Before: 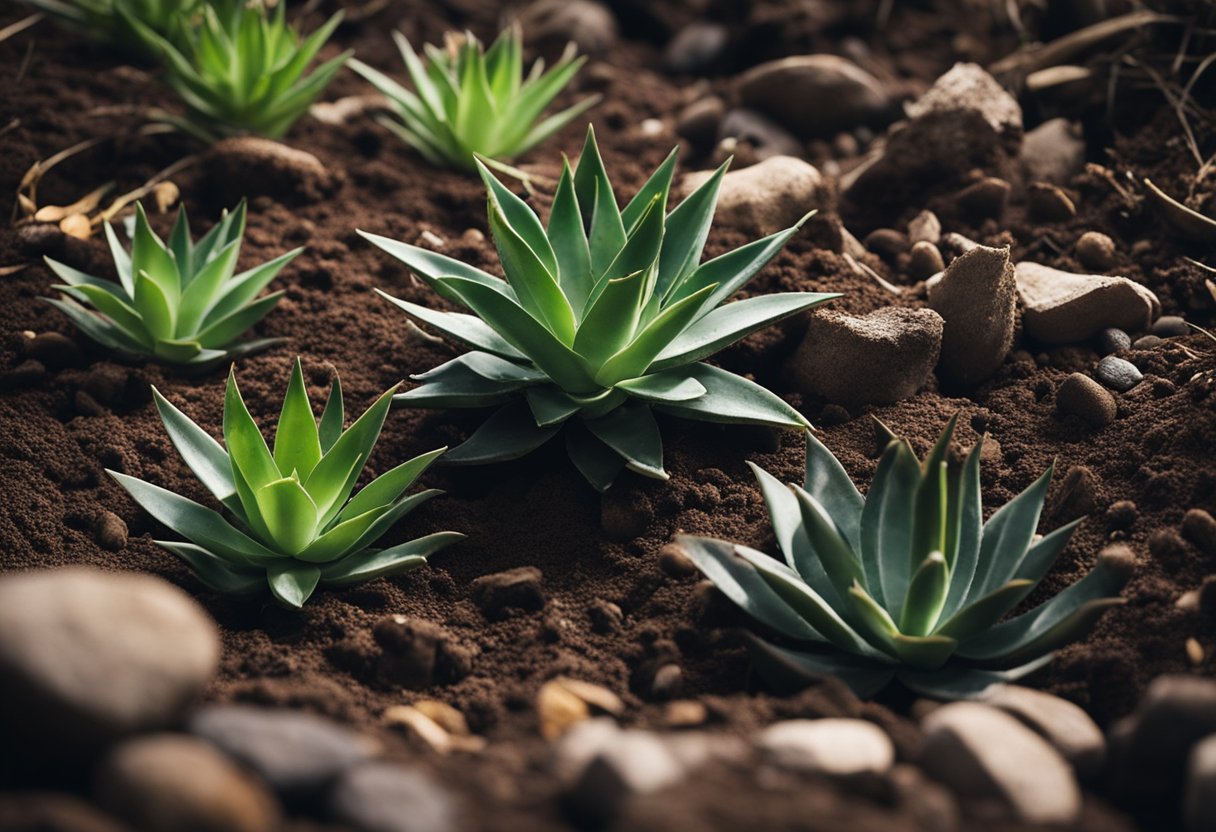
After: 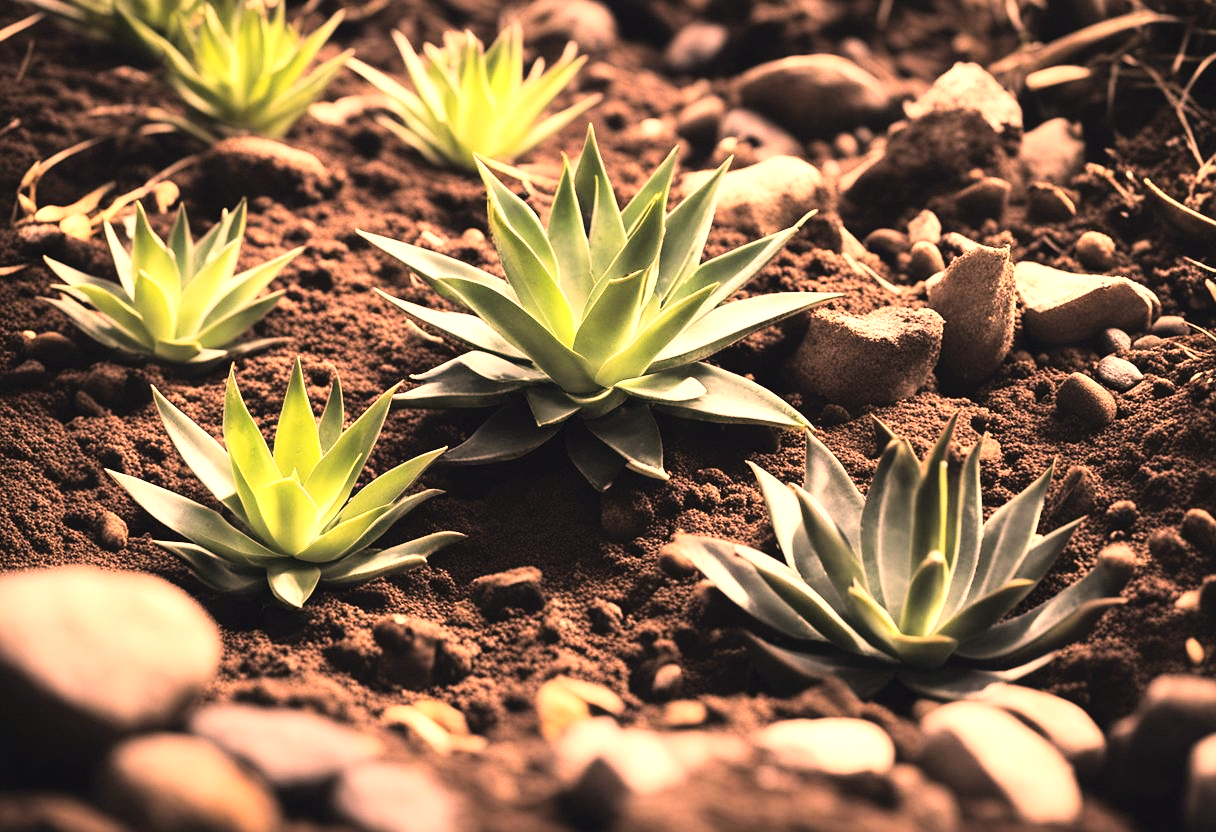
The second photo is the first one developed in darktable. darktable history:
color correction: highlights a* 39.24, highlights b* 39.6, saturation 0.693
tone equalizer: on, module defaults
base curve: curves: ch0 [(0, 0) (0.036, 0.025) (0.121, 0.166) (0.206, 0.329) (0.605, 0.79) (1, 1)]
exposure: black level correction 0, exposure 1.59 EV, compensate exposure bias true, compensate highlight preservation false
